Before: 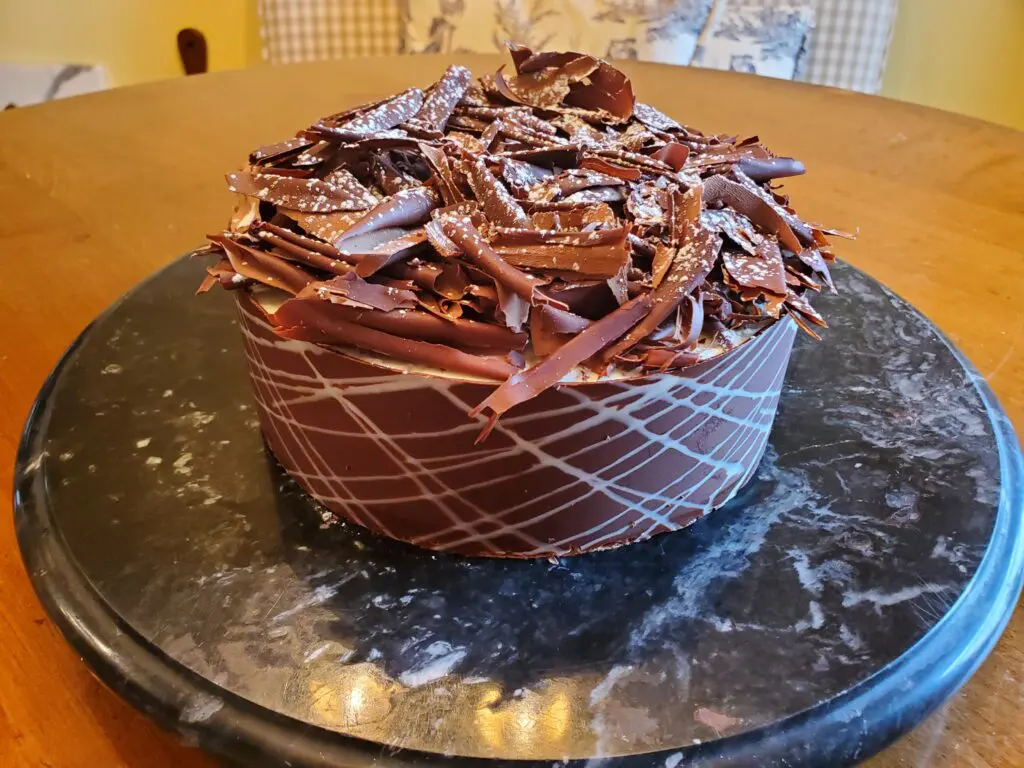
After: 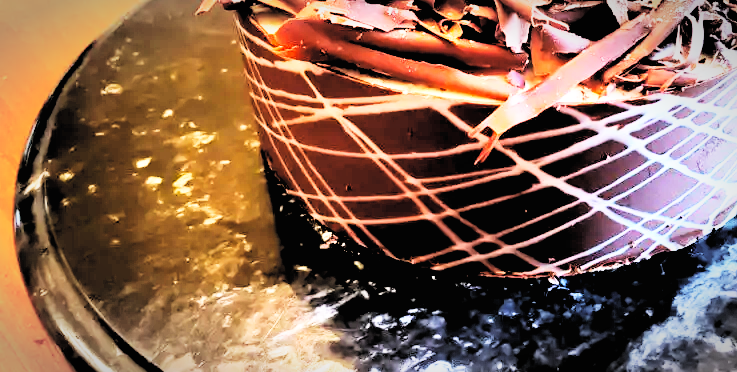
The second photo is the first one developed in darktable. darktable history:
contrast brightness saturation: contrast 0.1, brightness 0.3, saturation 0.14
tone curve: curves: ch0 [(0, 0) (0.153, 0.06) (1, 1)], color space Lab, linked channels, preserve colors none
base curve: curves: ch0 [(0, 0) (0.007, 0.004) (0.027, 0.03) (0.046, 0.07) (0.207, 0.54) (0.442, 0.872) (0.673, 0.972) (1, 1)], preserve colors none
vignetting: automatic ratio true
crop: top 36.498%, right 27.964%, bottom 14.995%
rgb levels: levels [[0.029, 0.461, 0.922], [0, 0.5, 1], [0, 0.5, 1]]
exposure: black level correction 0, exposure 0.5 EV, compensate exposure bias true, compensate highlight preservation false
